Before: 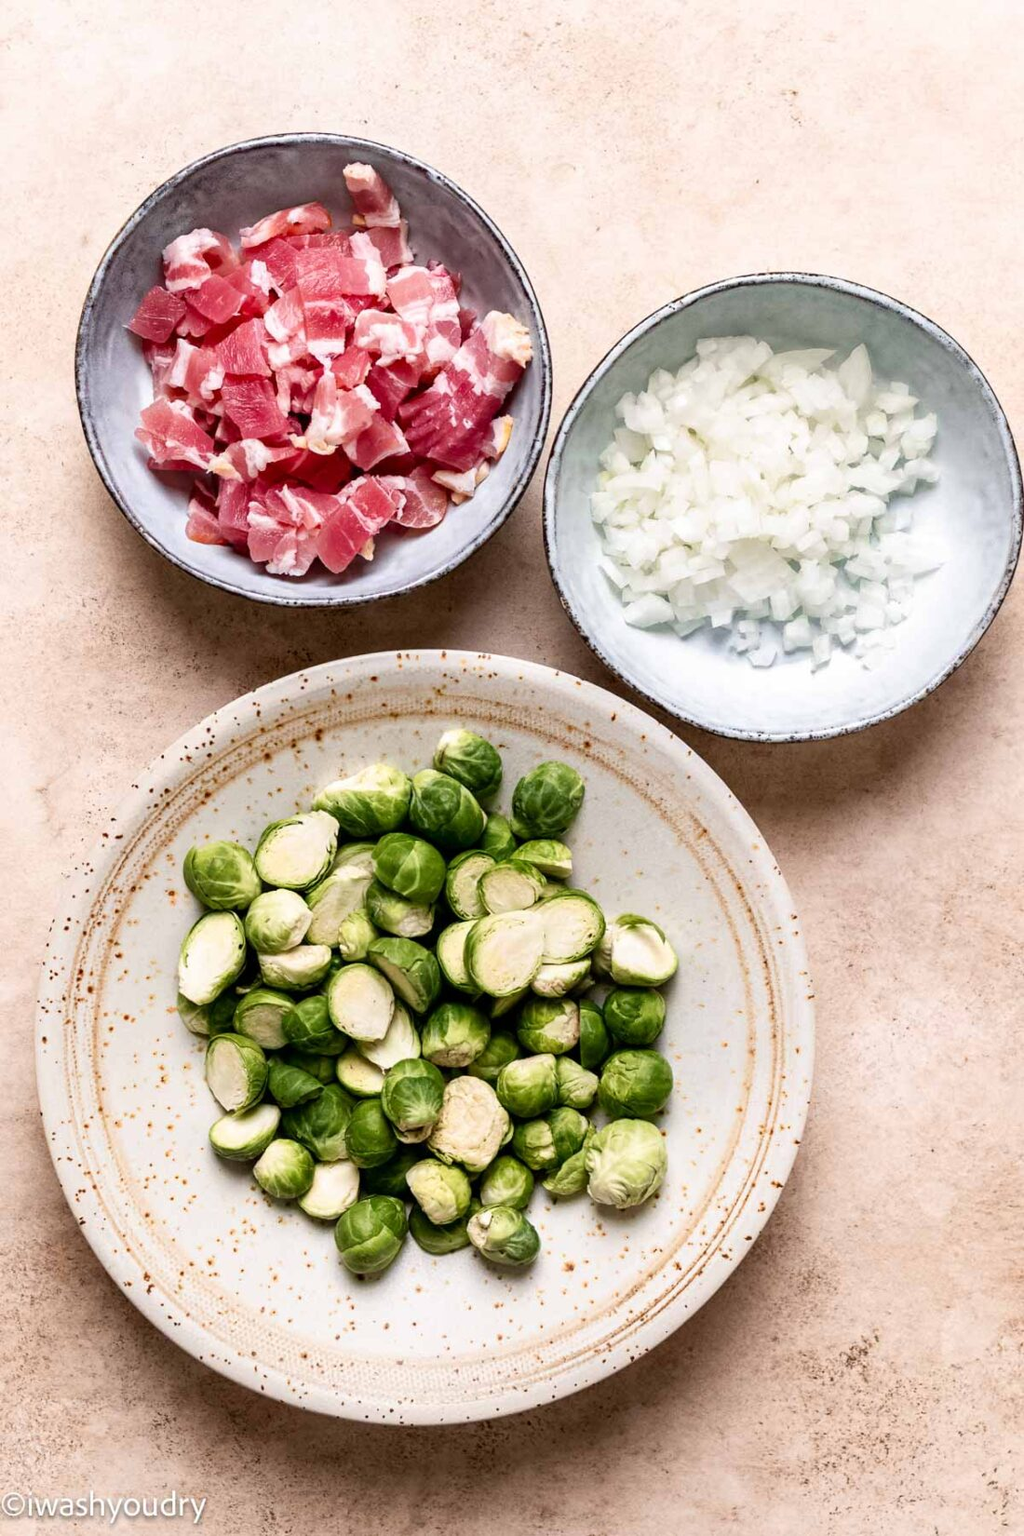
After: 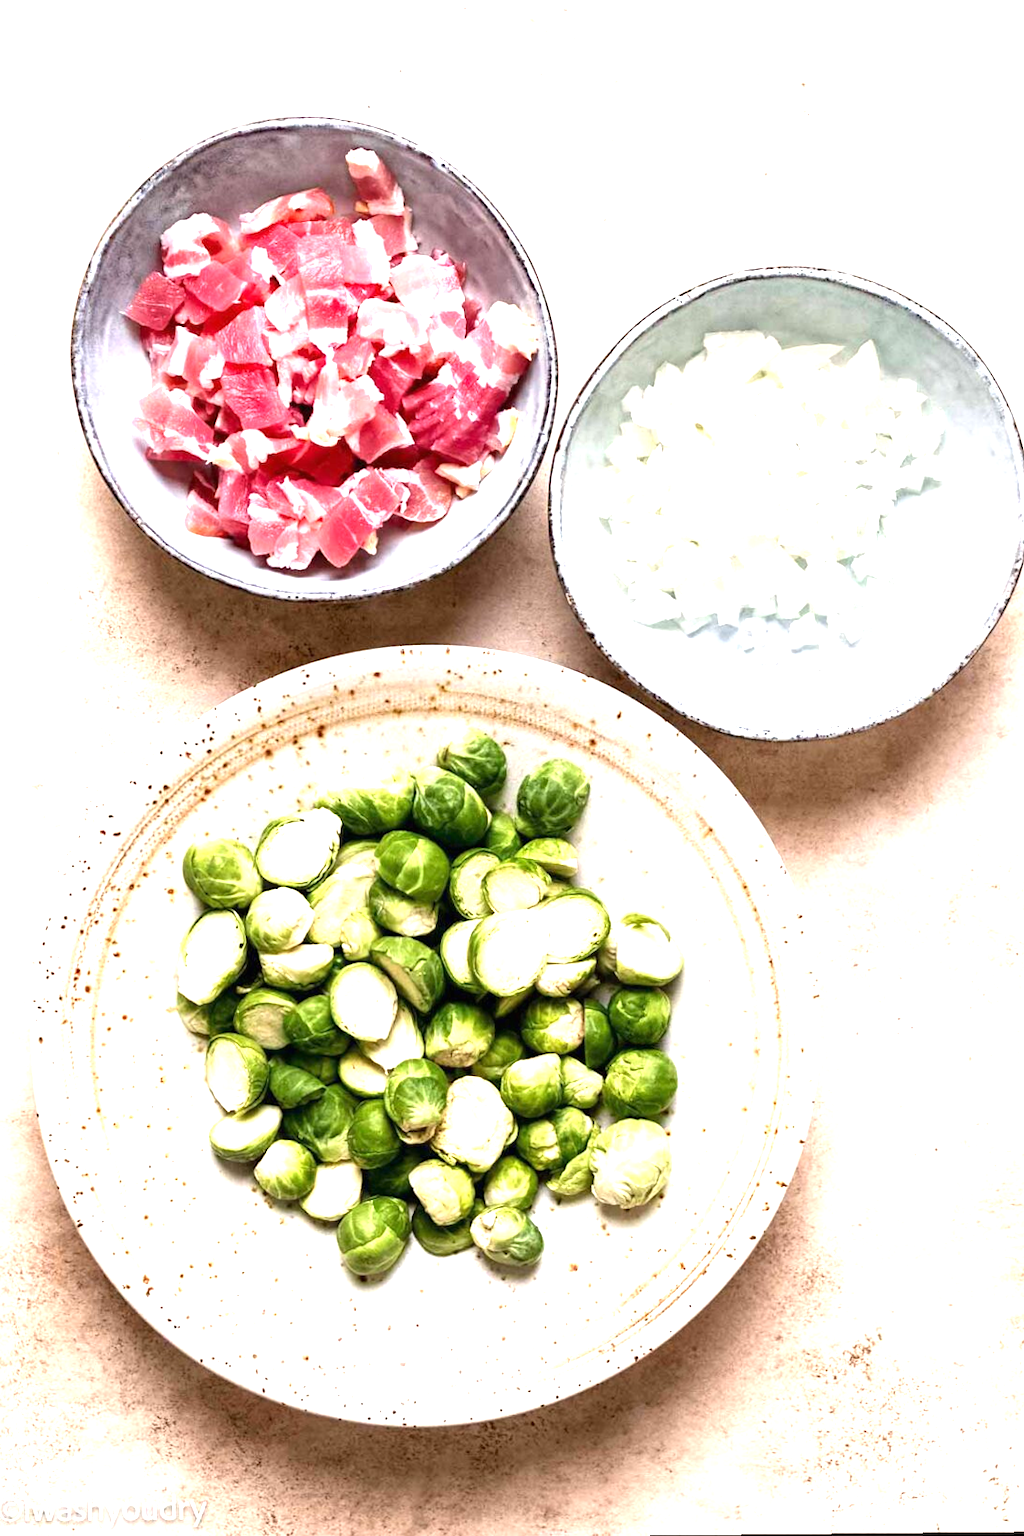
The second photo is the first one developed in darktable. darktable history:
exposure: black level correction 0, exposure 1.2 EV, compensate exposure bias true, compensate highlight preservation false
rotate and perspective: rotation 0.174°, lens shift (vertical) 0.013, lens shift (horizontal) 0.019, shear 0.001, automatic cropping original format, crop left 0.007, crop right 0.991, crop top 0.016, crop bottom 0.997
